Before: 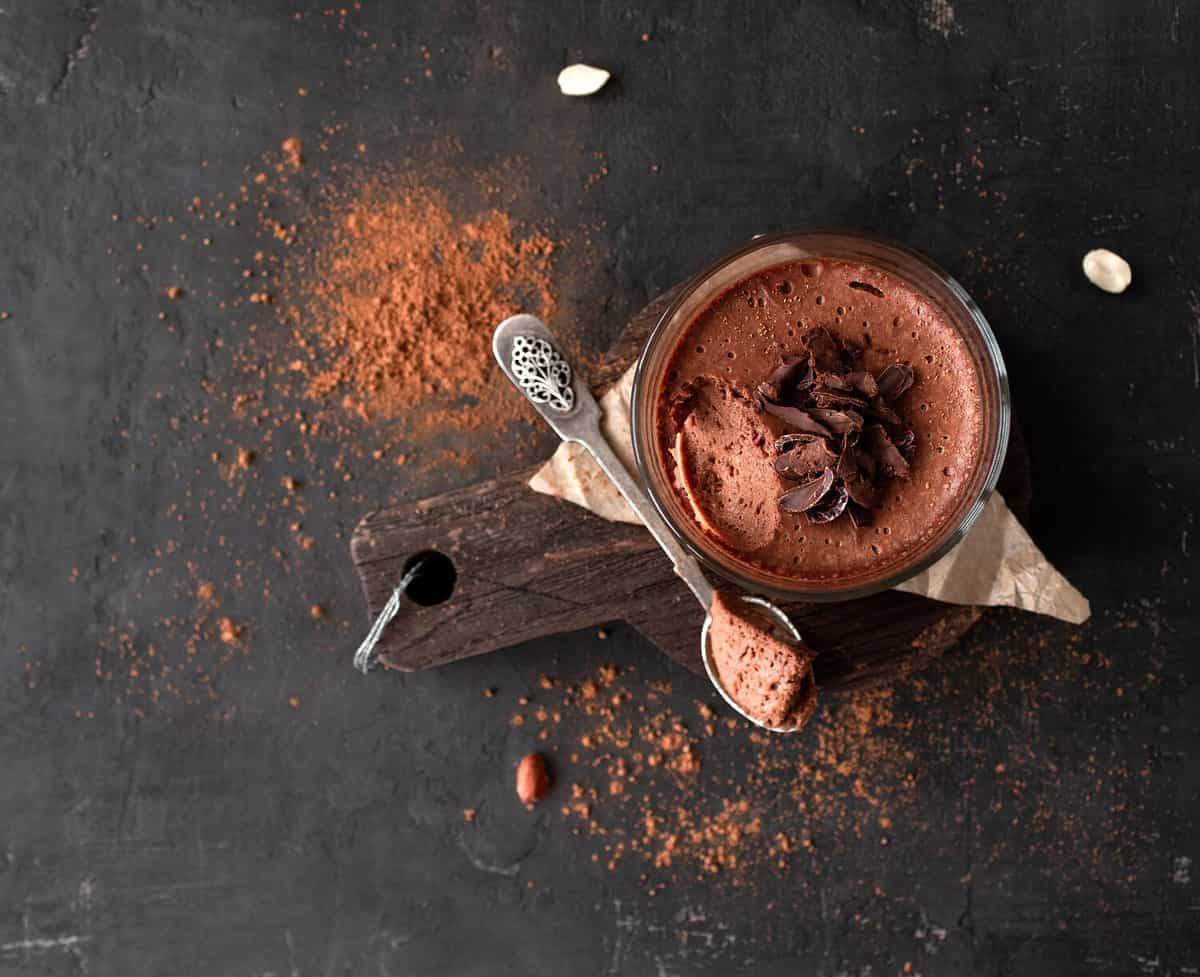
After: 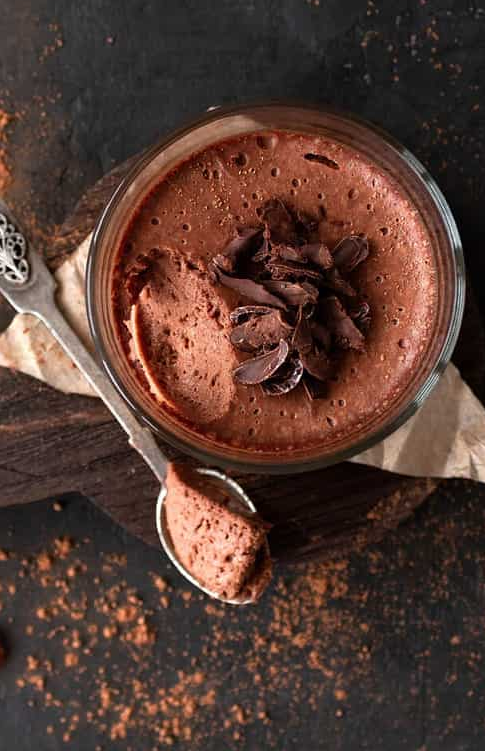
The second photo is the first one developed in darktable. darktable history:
crop: left 45.469%, top 13.18%, right 14.104%, bottom 9.865%
